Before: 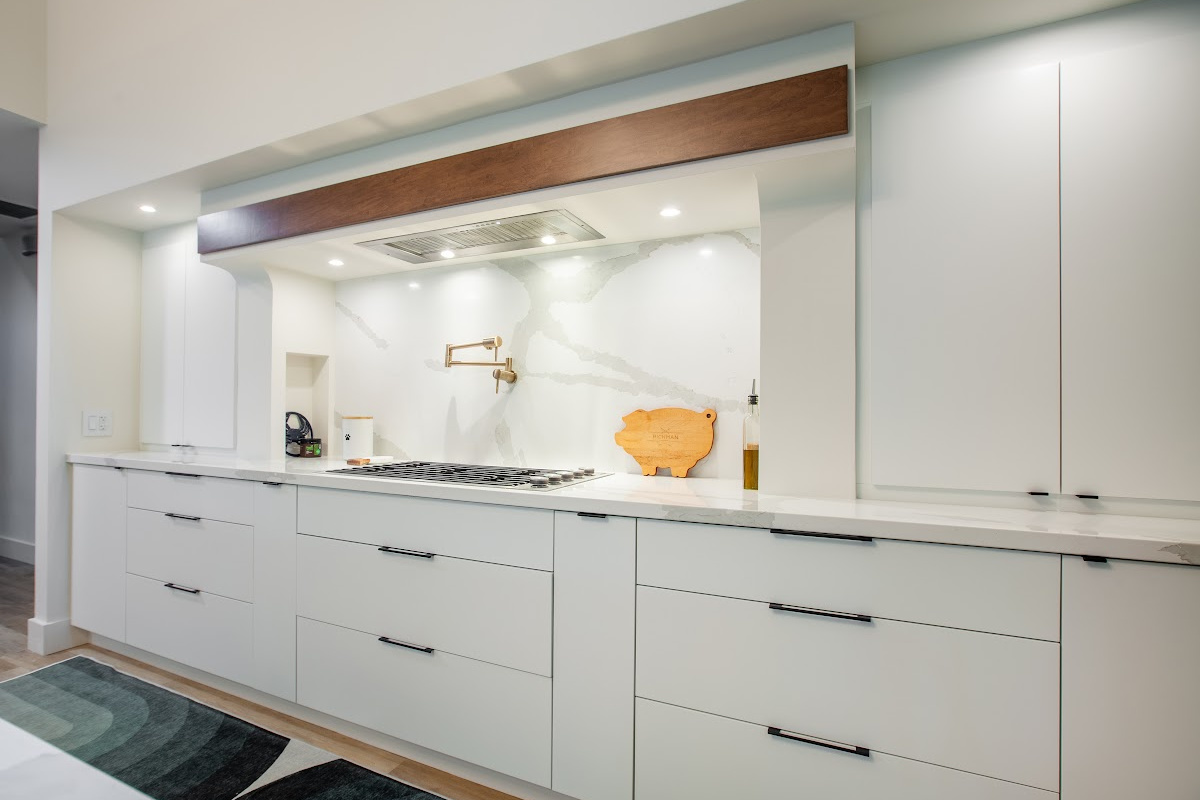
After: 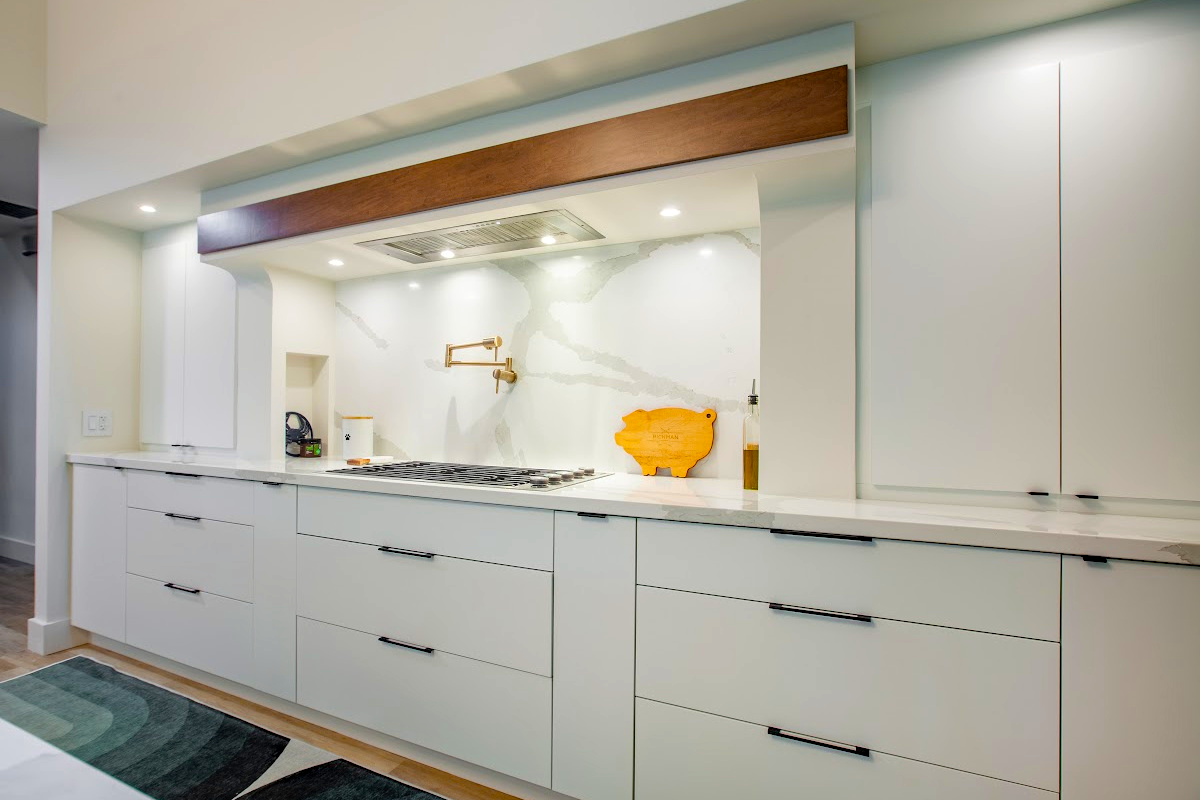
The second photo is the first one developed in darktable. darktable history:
haze removal: compatibility mode true, adaptive false
color balance rgb: perceptual saturation grading › global saturation 20%, global vibrance 20%
